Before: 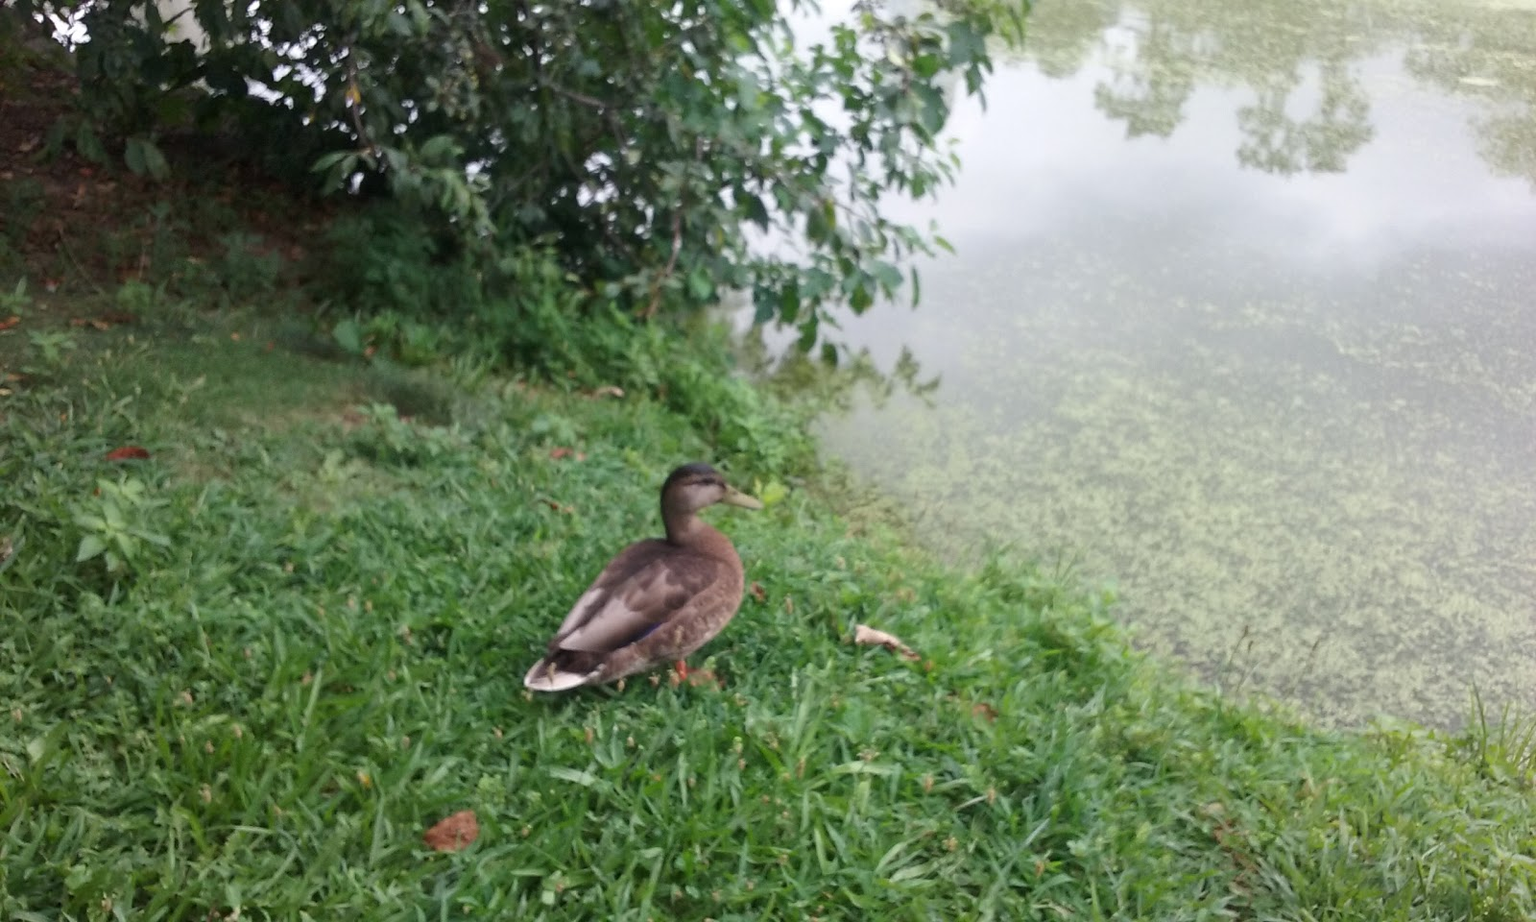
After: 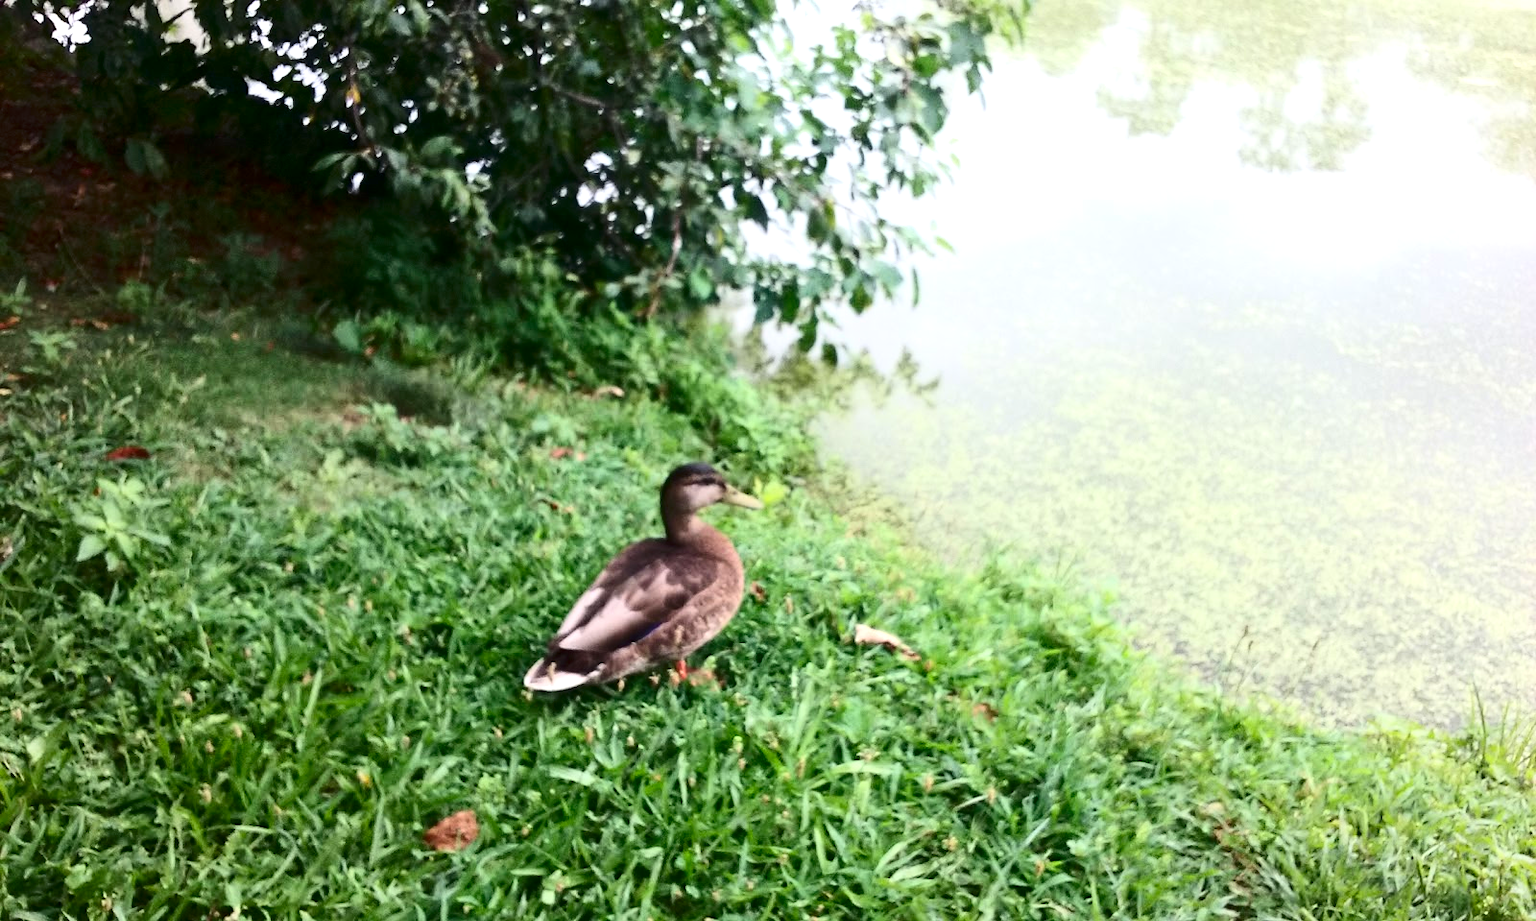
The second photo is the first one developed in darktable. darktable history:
contrast brightness saturation: contrast 0.32, brightness -0.08, saturation 0.17
exposure: black level correction 0, exposure 0.7 EV, compensate exposure bias true, compensate highlight preservation false
